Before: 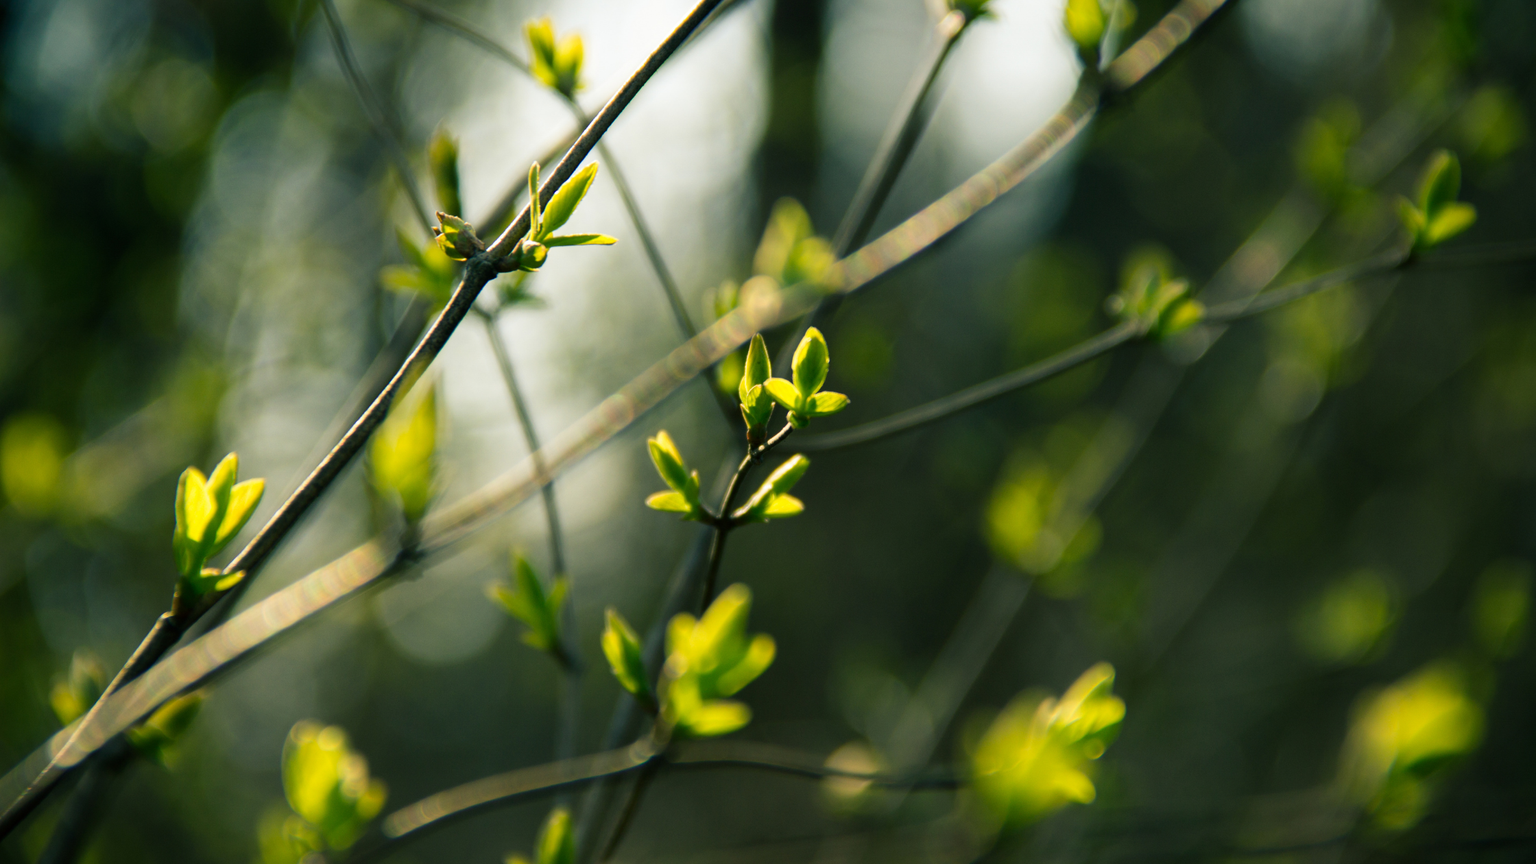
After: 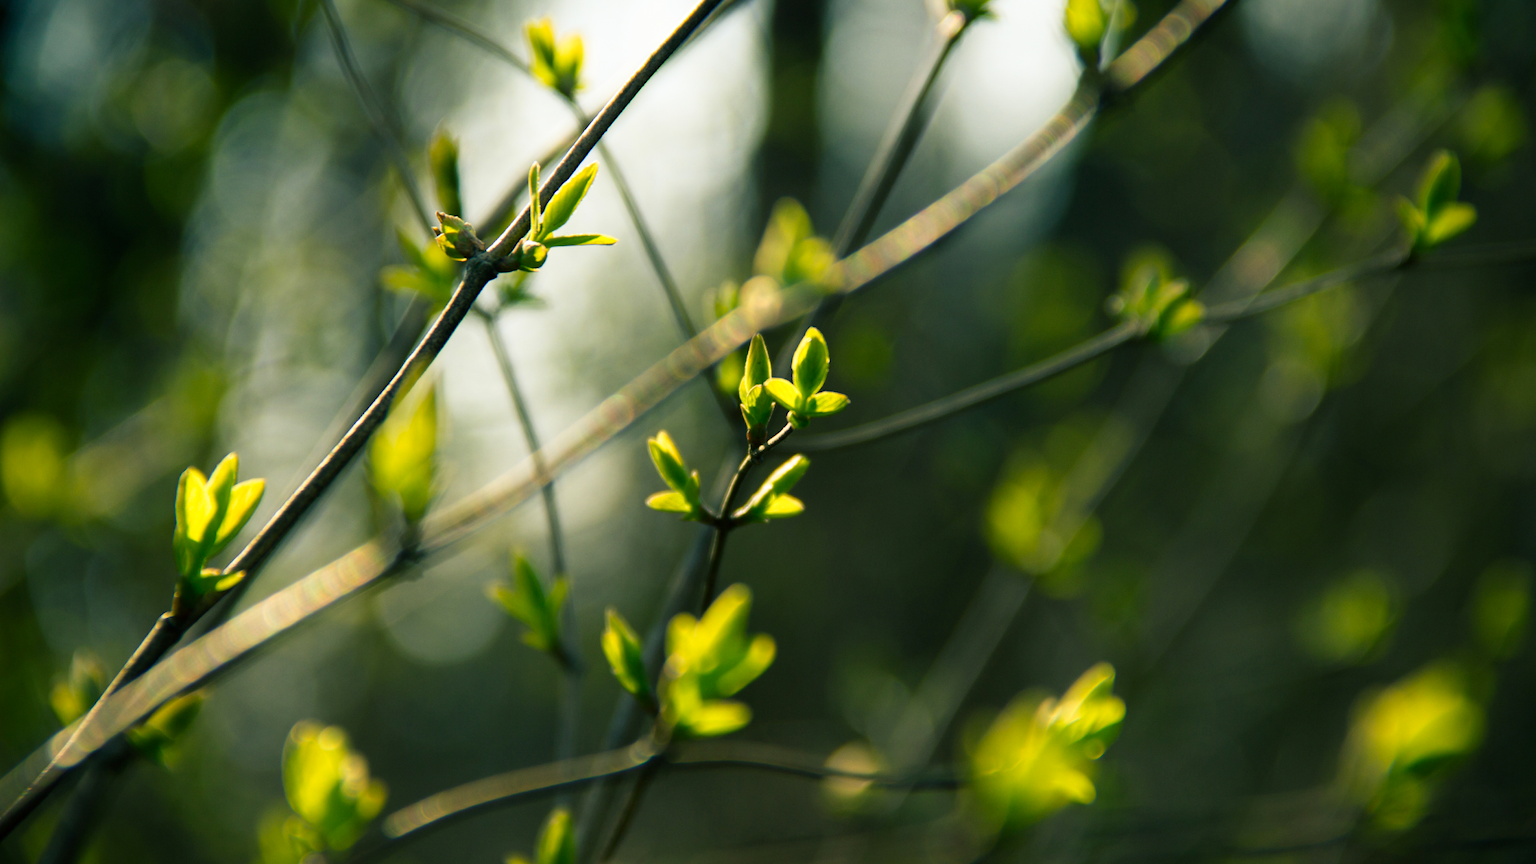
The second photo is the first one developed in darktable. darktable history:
rgb levels: preserve colors max RGB
shadows and highlights: shadows 0, highlights 40
contrast brightness saturation: saturation 0.1
